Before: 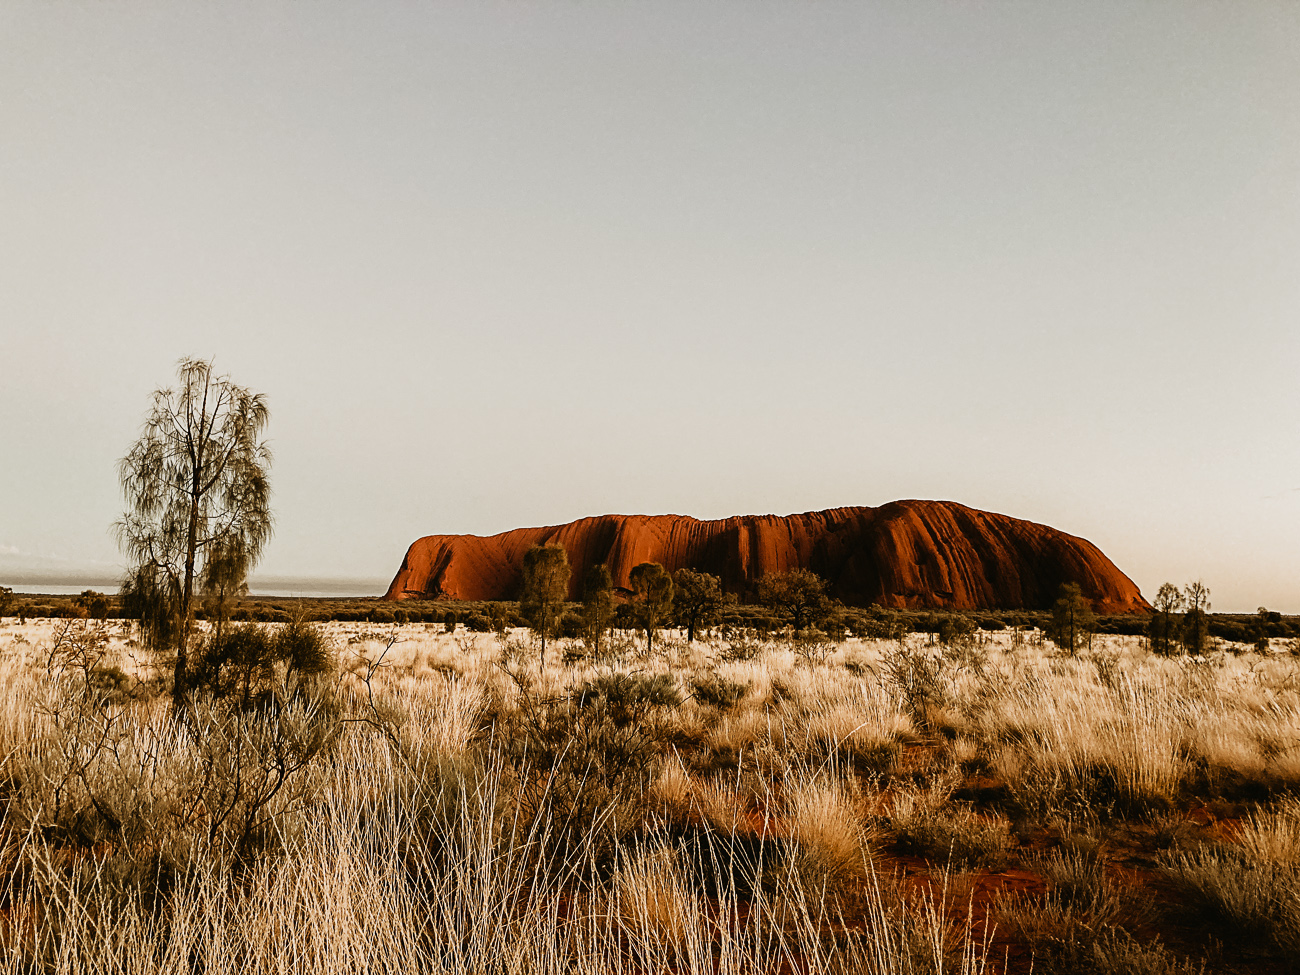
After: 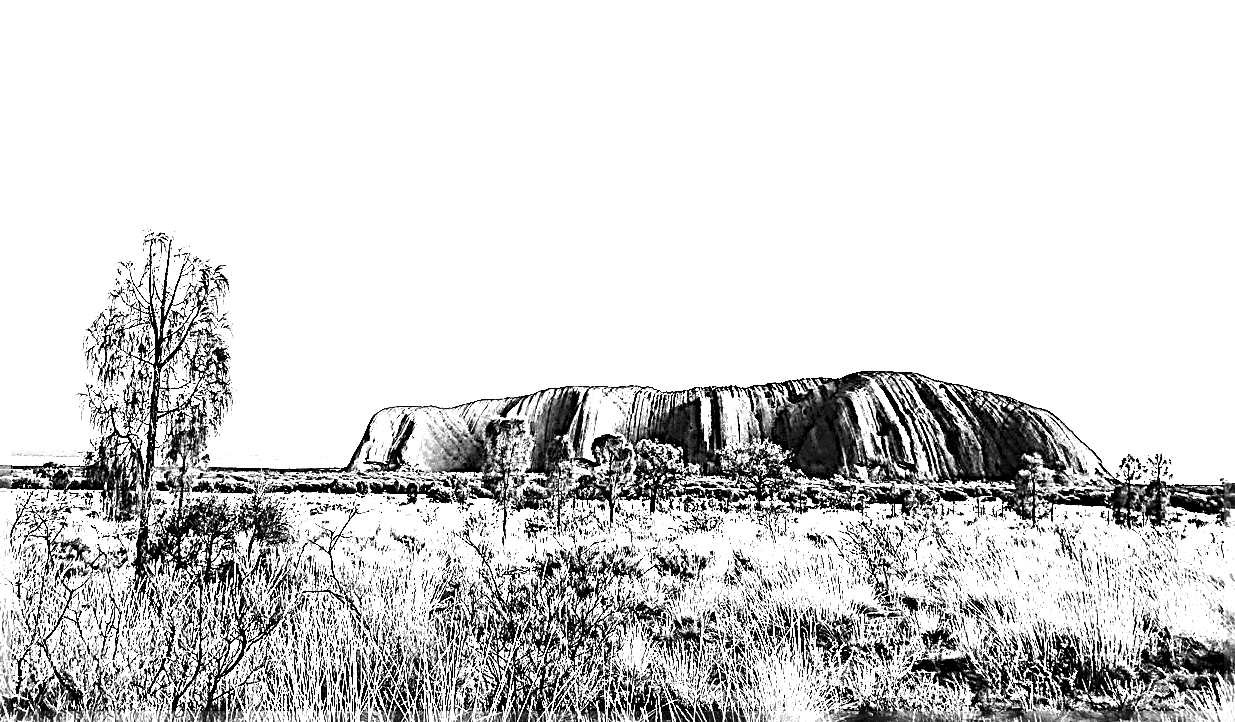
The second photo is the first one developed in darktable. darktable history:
crop and rotate: left 2.991%, top 13.302%, right 1.981%, bottom 12.636%
white balance: red 4.26, blue 1.802
sharpen: radius 4.001, amount 2
local contrast: highlights 100%, shadows 100%, detail 120%, midtone range 0.2
monochrome: on, module defaults
